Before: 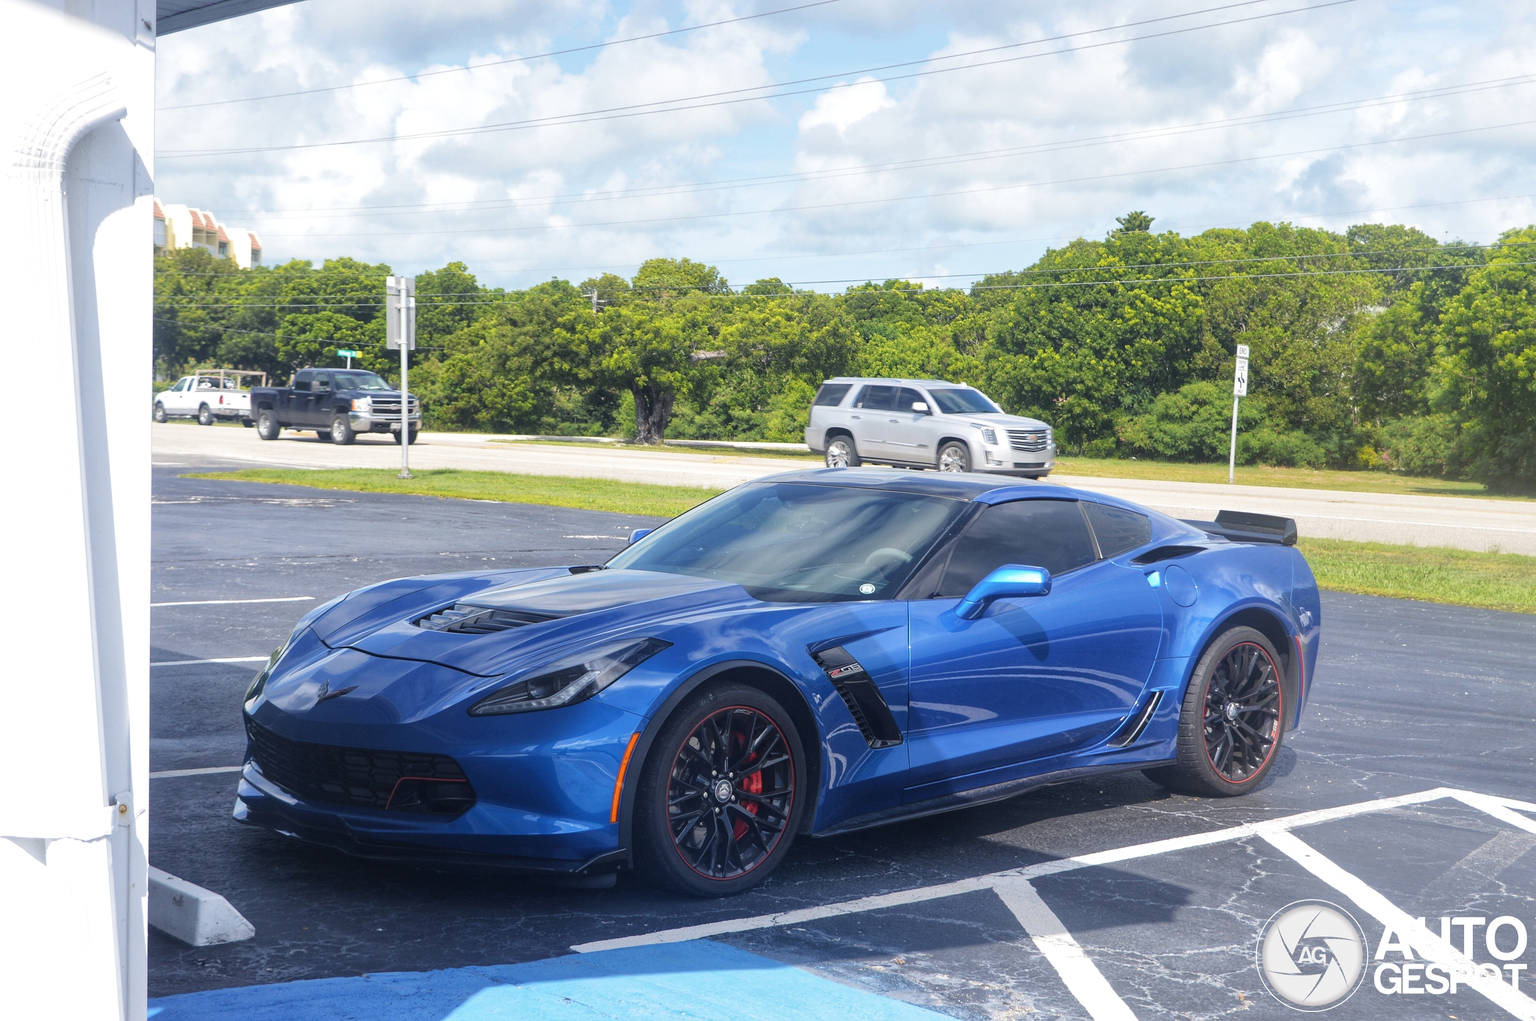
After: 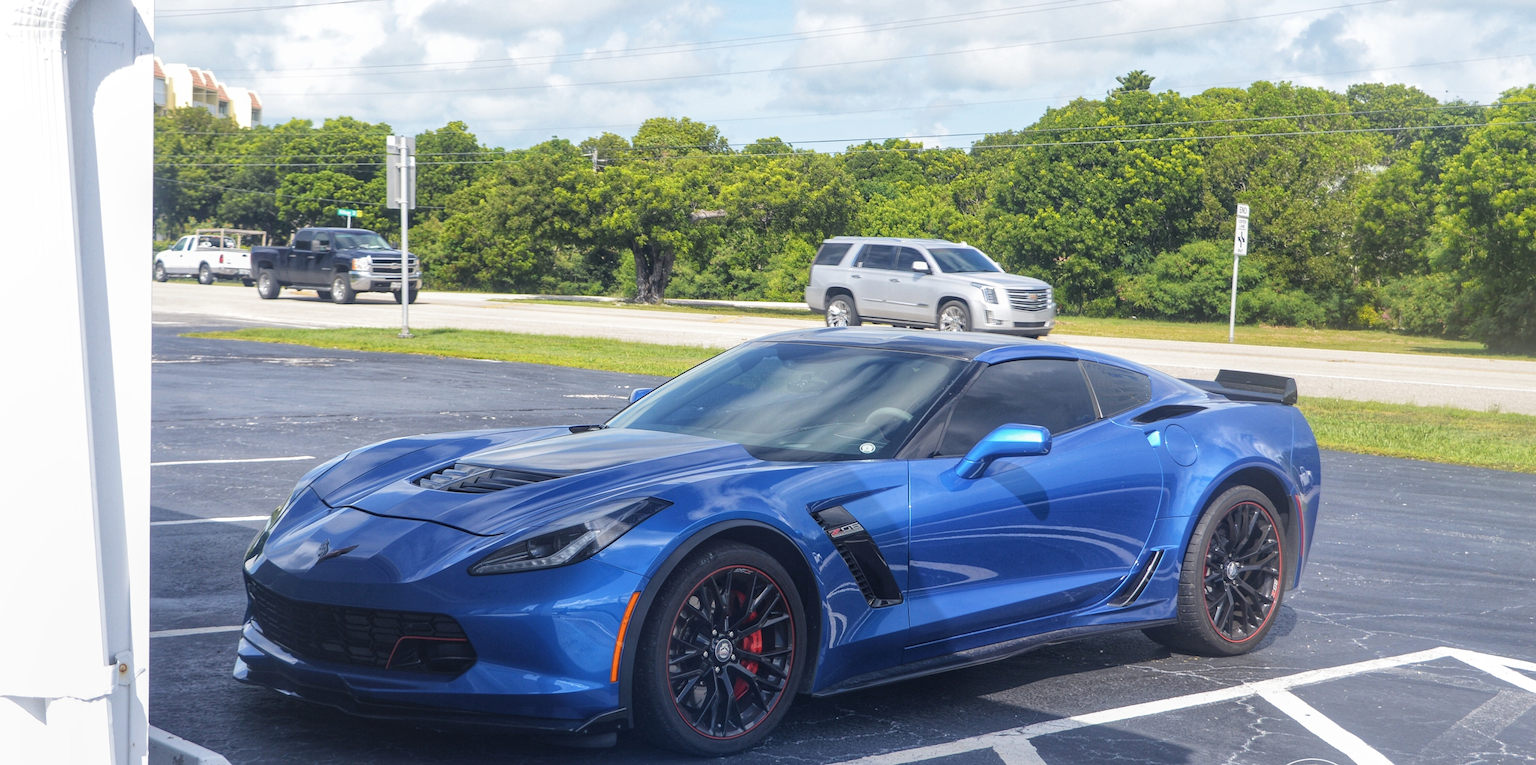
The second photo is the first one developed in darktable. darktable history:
crop: top 13.819%, bottom 11.169%
local contrast: detail 110%
